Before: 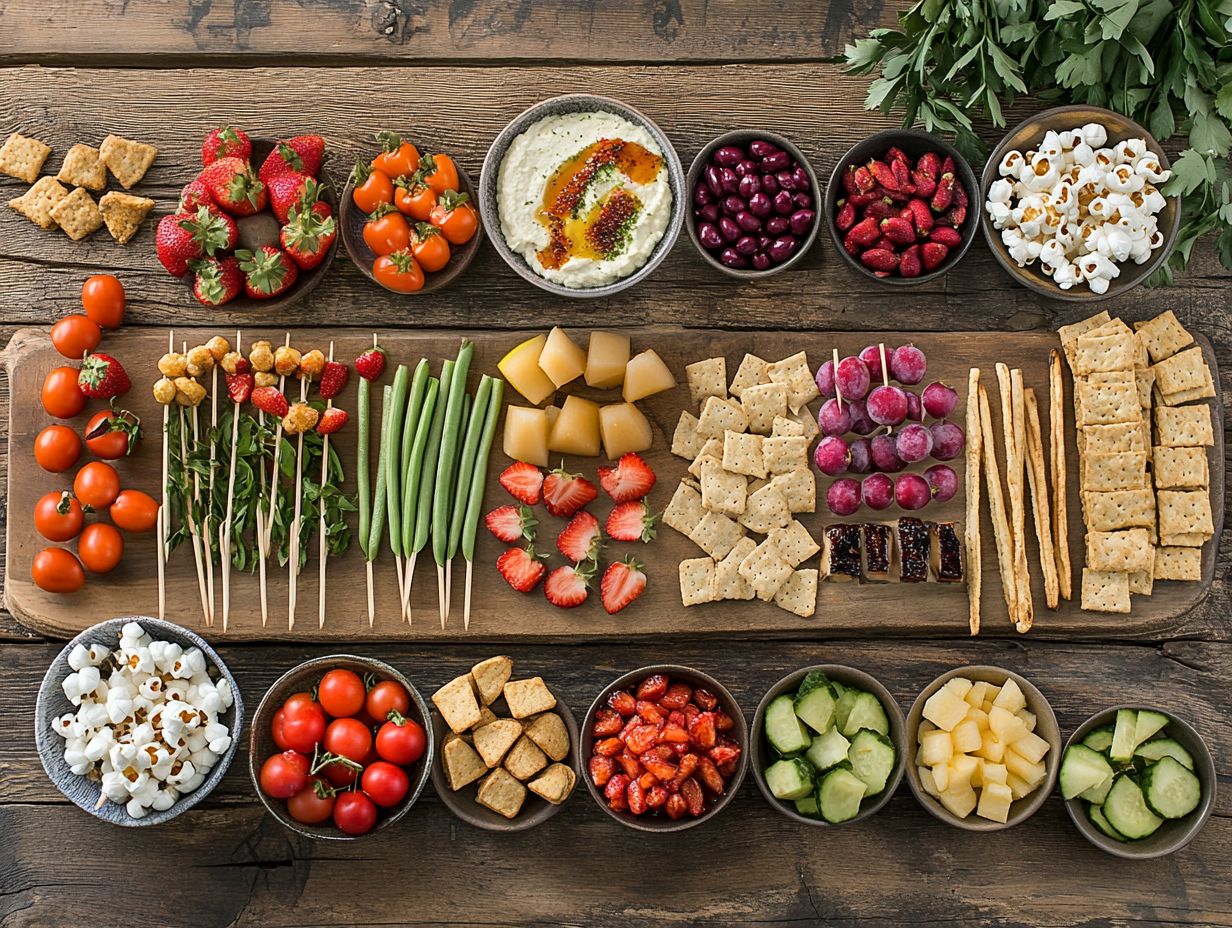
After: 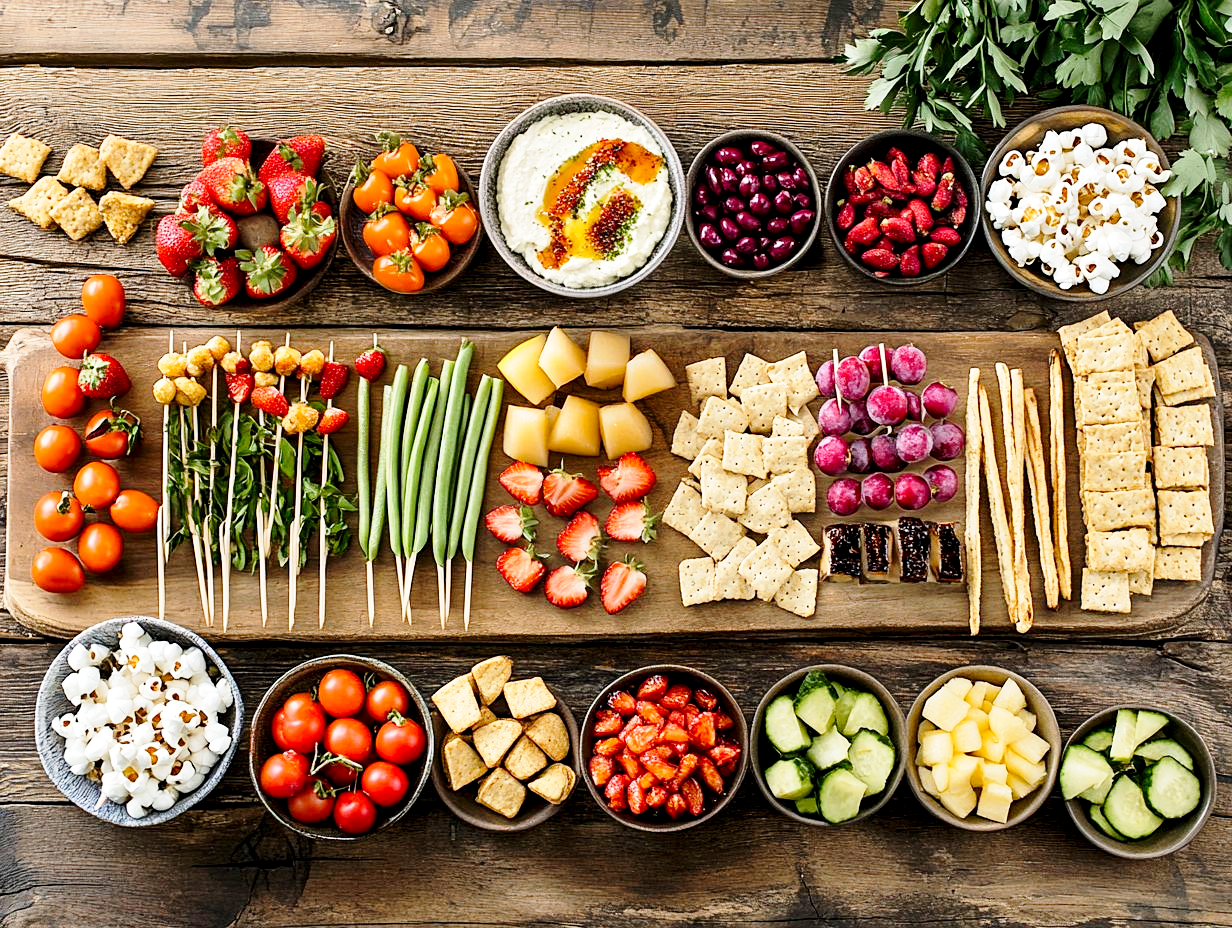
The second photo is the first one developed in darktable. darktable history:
exposure: black level correction 0.009, exposure 0.119 EV, compensate highlight preservation false
base curve: curves: ch0 [(0, 0) (0.028, 0.03) (0.121, 0.232) (0.46, 0.748) (0.859, 0.968) (1, 1)], preserve colors none
contrast brightness saturation: contrast 0.01, saturation -0.05
